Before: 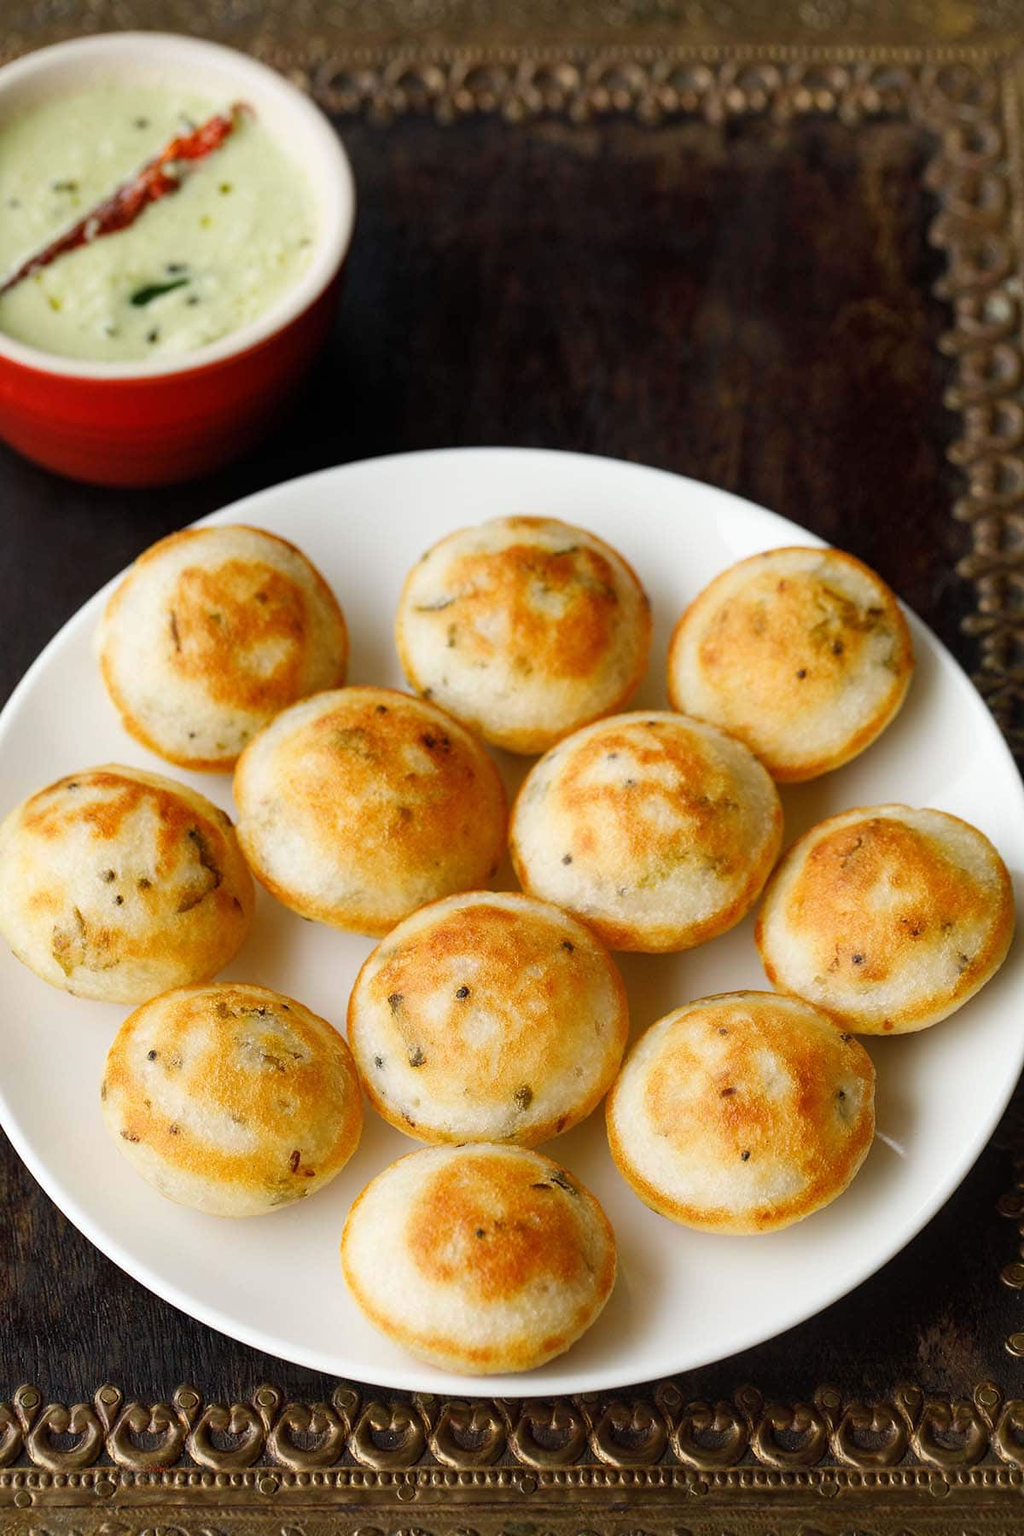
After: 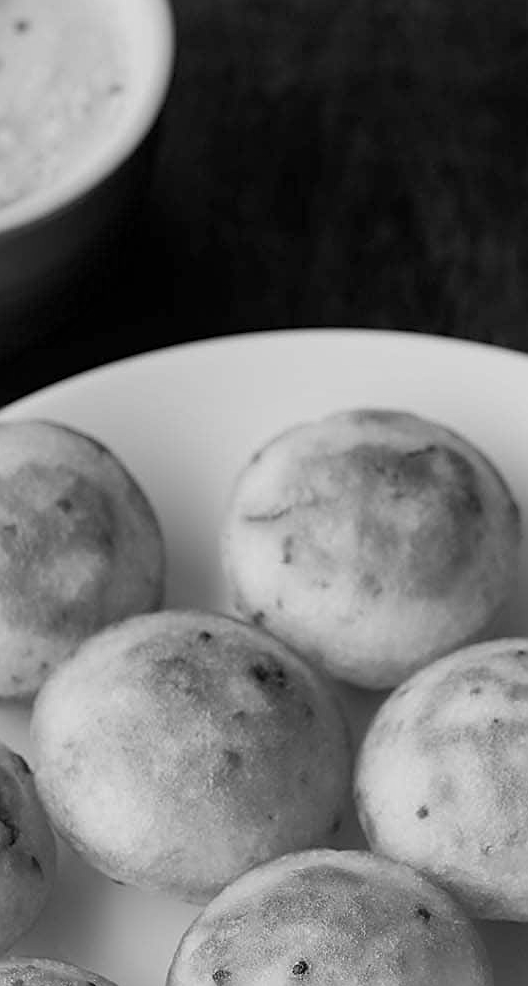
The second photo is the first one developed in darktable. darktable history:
crop: left 20.248%, top 10.86%, right 35.675%, bottom 34.321%
color balance rgb: perceptual saturation grading › global saturation 35%, perceptual saturation grading › highlights -30%, perceptual saturation grading › shadows 35%, perceptual brilliance grading › global brilliance 3%, perceptual brilliance grading › highlights -3%, perceptual brilliance grading › shadows 3%
exposure: exposure 0.02 EV, compensate highlight preservation false
shadows and highlights: shadows 25, white point adjustment -3, highlights -30
sharpen: on, module defaults
monochrome: a -92.57, b 58.91
